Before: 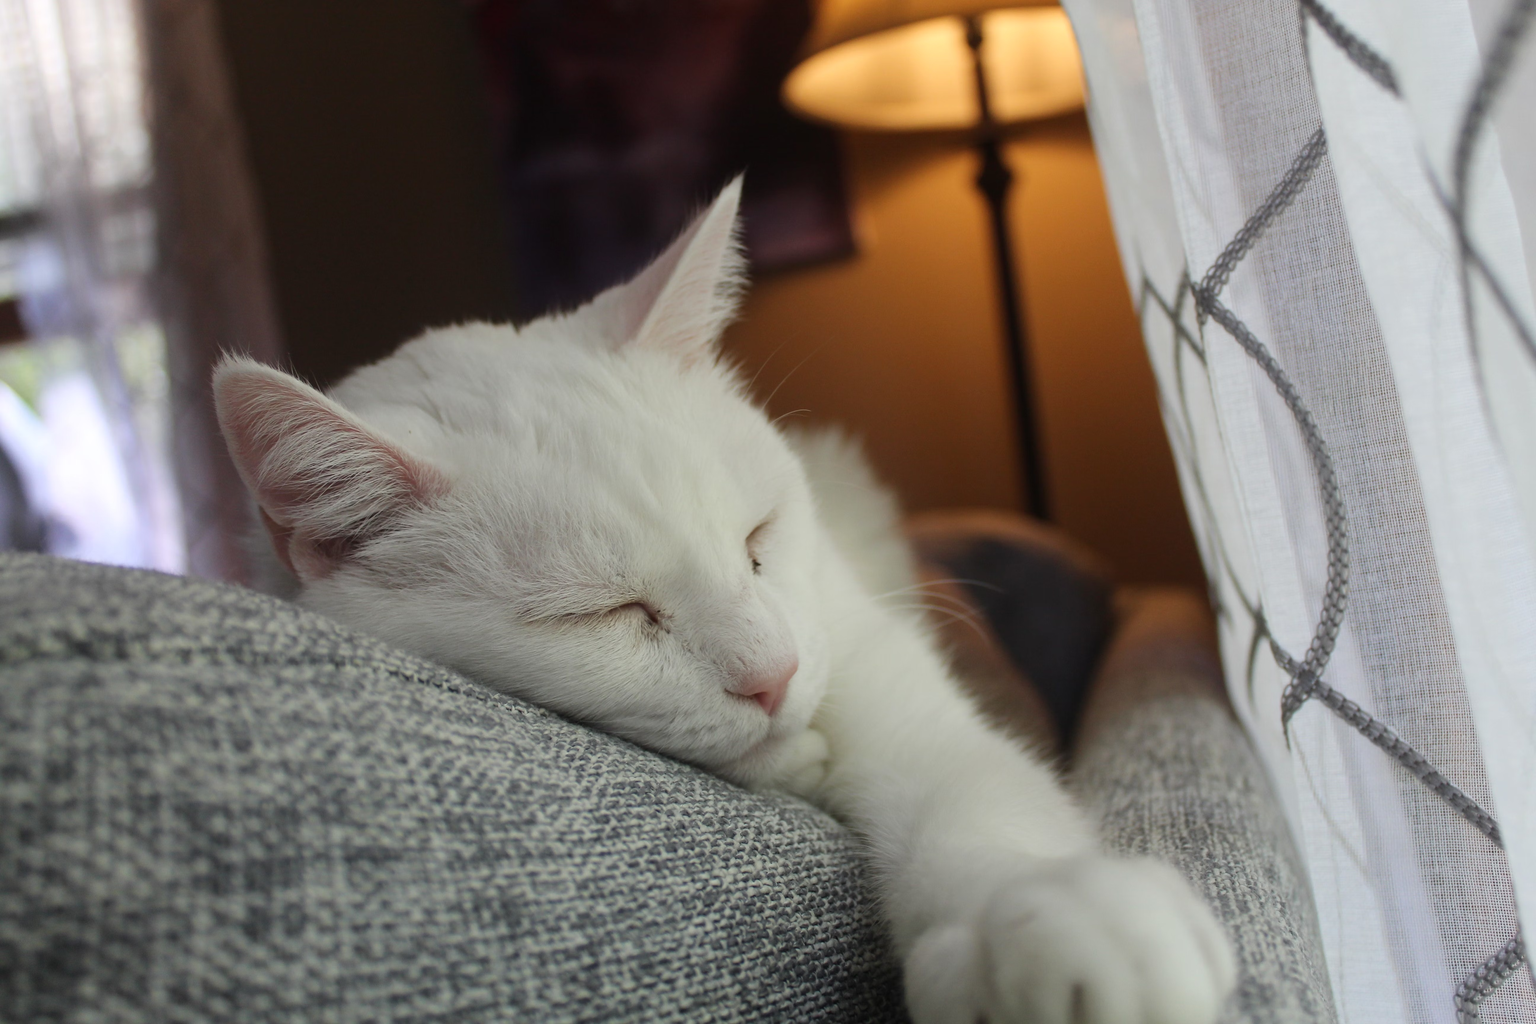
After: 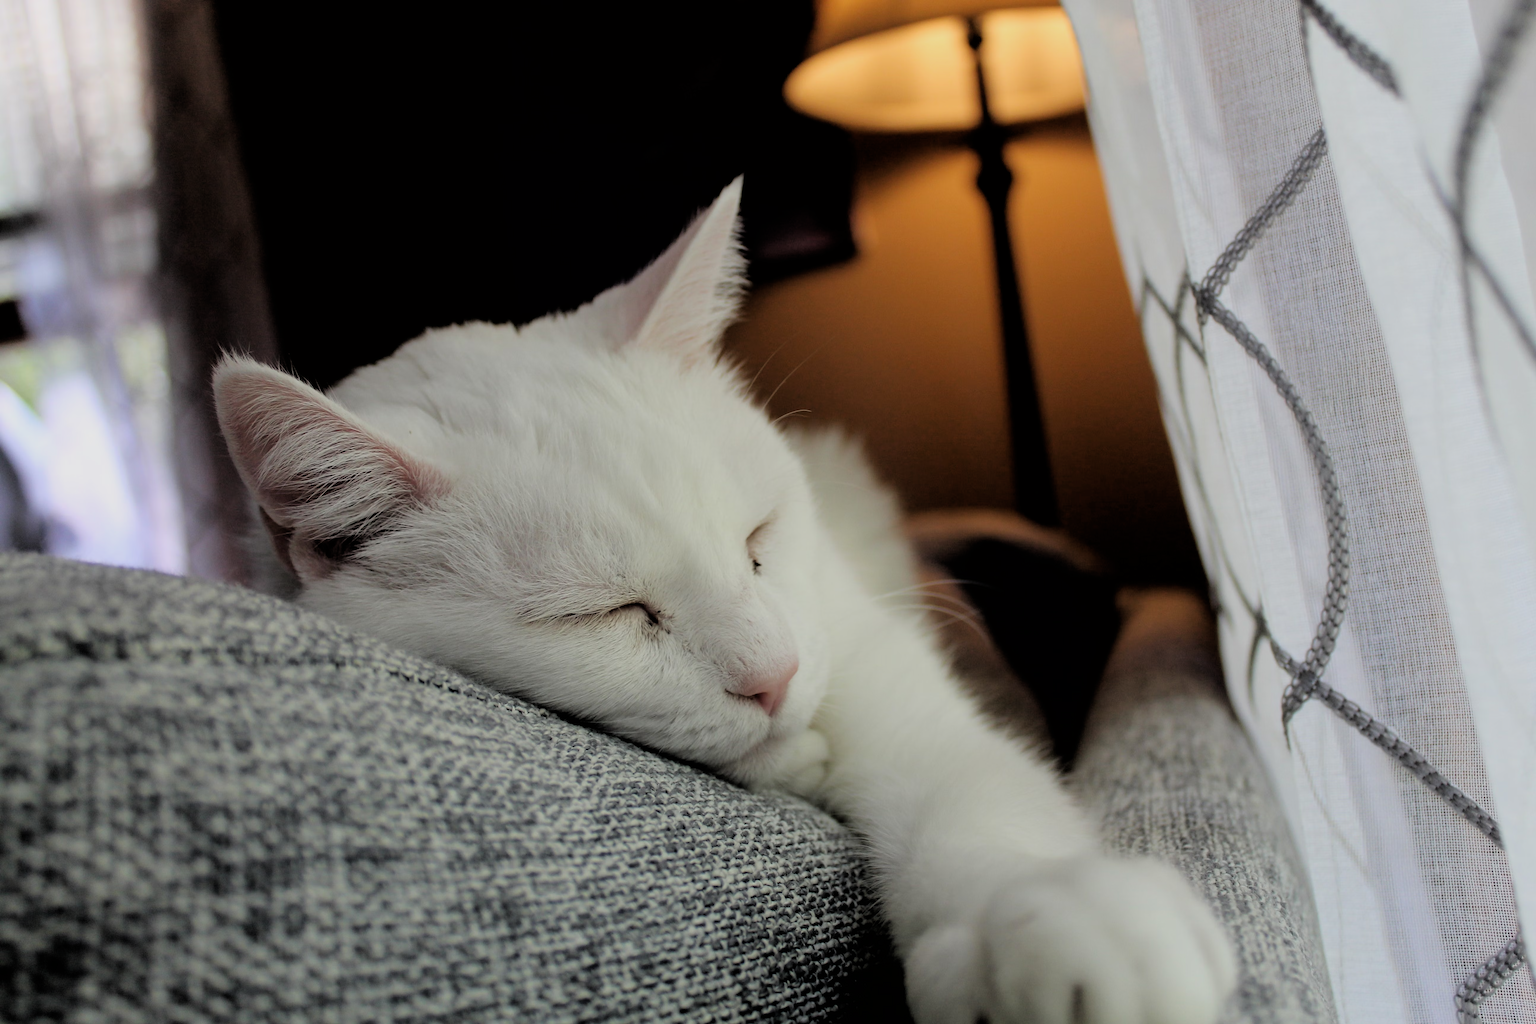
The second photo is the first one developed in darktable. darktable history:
filmic rgb: black relative exposure -3.39 EV, white relative exposure 3.45 EV, hardness 2.36, contrast 1.104, color science v6 (2022)
